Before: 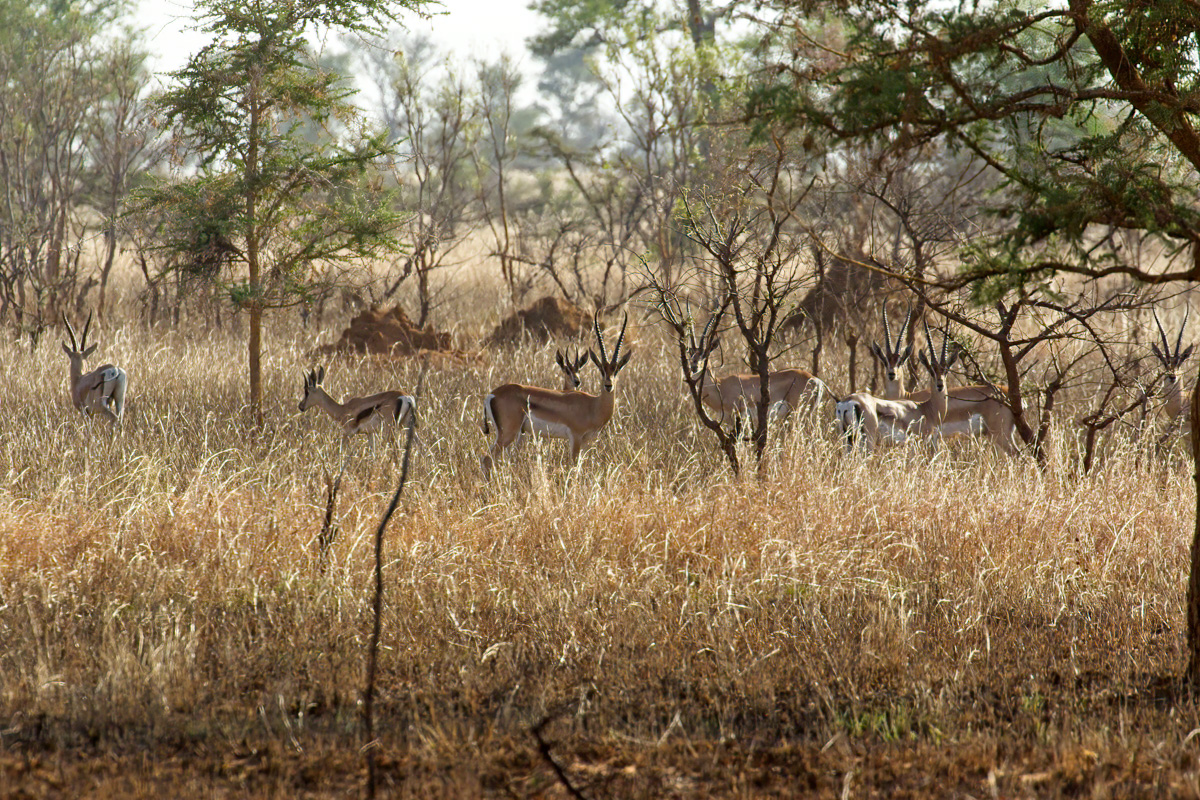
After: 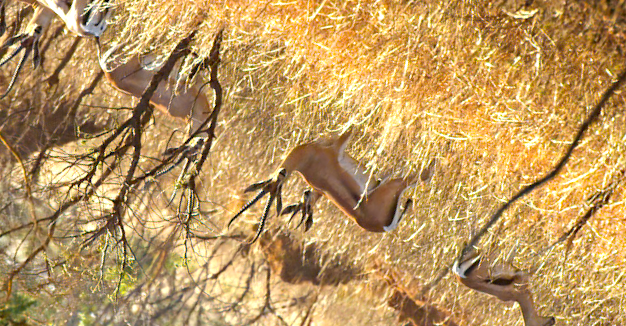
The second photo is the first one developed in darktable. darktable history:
color zones: curves: ch0 [(0.224, 0.526) (0.75, 0.5)]; ch1 [(0.055, 0.526) (0.224, 0.761) (0.377, 0.526) (0.75, 0.5)]
crop and rotate: angle 147.39°, left 9.199%, top 15.568%, right 4.57%, bottom 17.001%
exposure: black level correction 0, exposure 0.698 EV, compensate exposure bias true, compensate highlight preservation false
tone curve: curves: ch0 [(0, 0) (0.003, 0.003) (0.011, 0.011) (0.025, 0.025) (0.044, 0.044) (0.069, 0.068) (0.1, 0.098) (0.136, 0.134) (0.177, 0.175) (0.224, 0.221) (0.277, 0.273) (0.335, 0.33) (0.399, 0.393) (0.468, 0.461) (0.543, 0.546) (0.623, 0.625) (0.709, 0.711) (0.801, 0.802) (0.898, 0.898) (1, 1)], color space Lab, independent channels, preserve colors none
